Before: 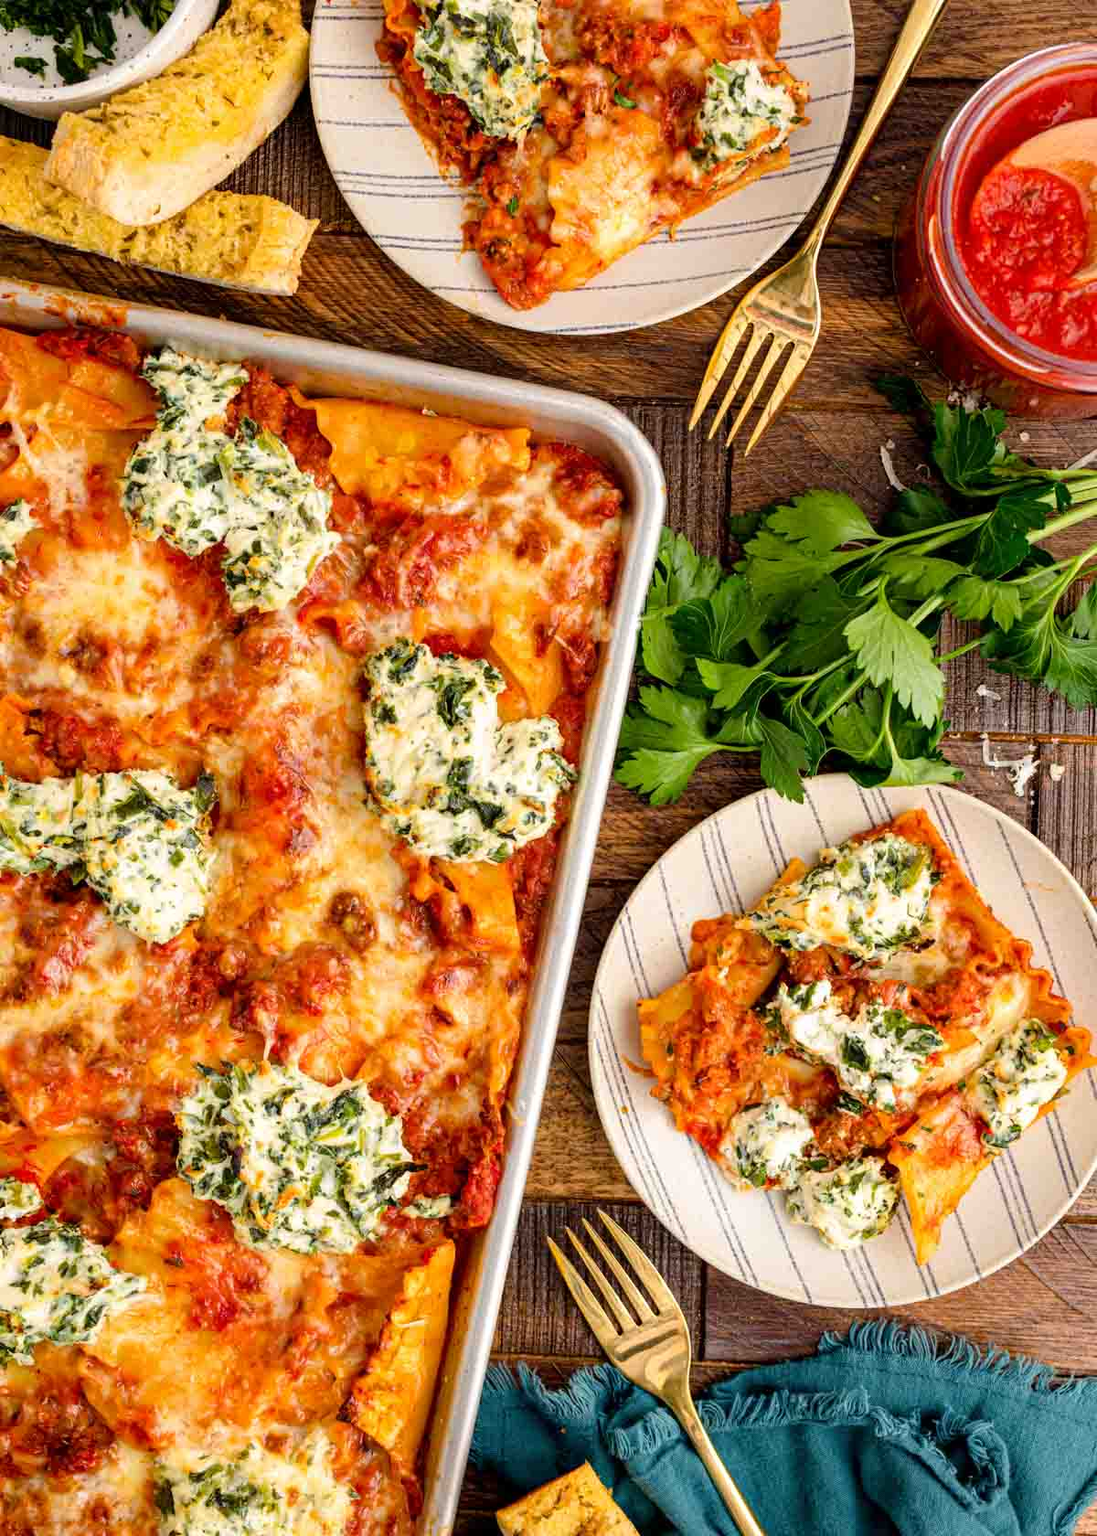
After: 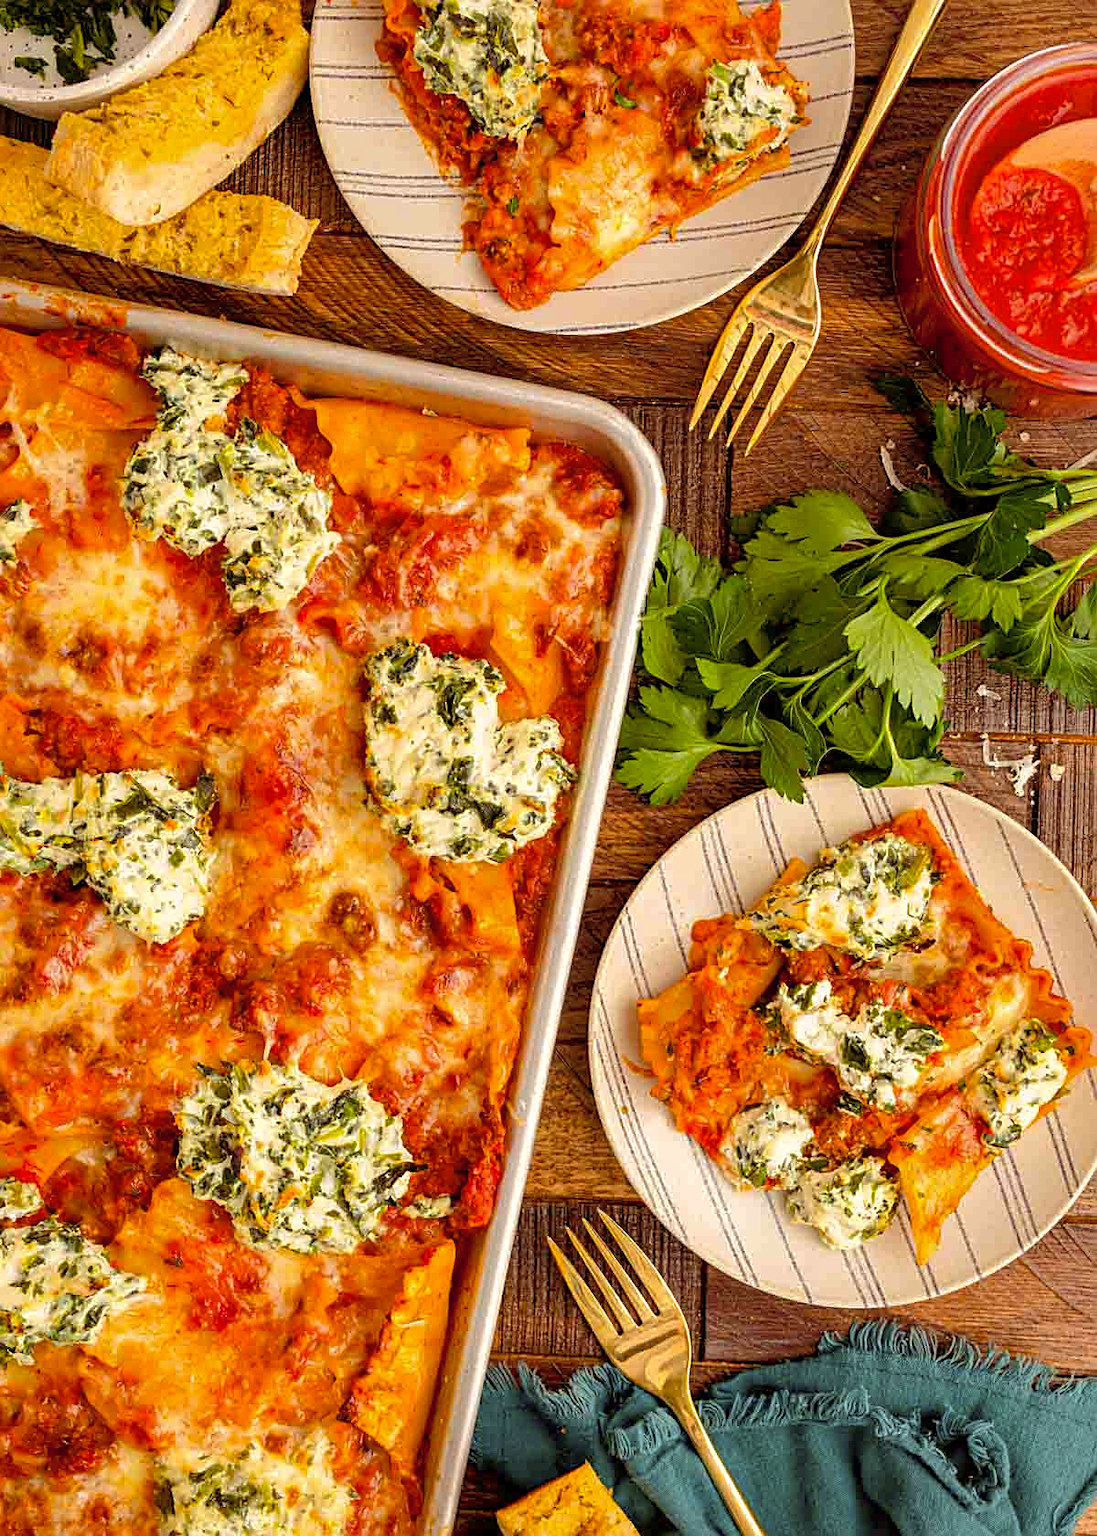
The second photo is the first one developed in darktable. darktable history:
color balance rgb: shadows lift › chroma 4.41%, shadows lift › hue 27°, power › chroma 2.5%, power › hue 70°, highlights gain › chroma 1%, highlights gain › hue 27°, saturation formula JzAzBz (2021)
shadows and highlights: on, module defaults
sharpen: on, module defaults
